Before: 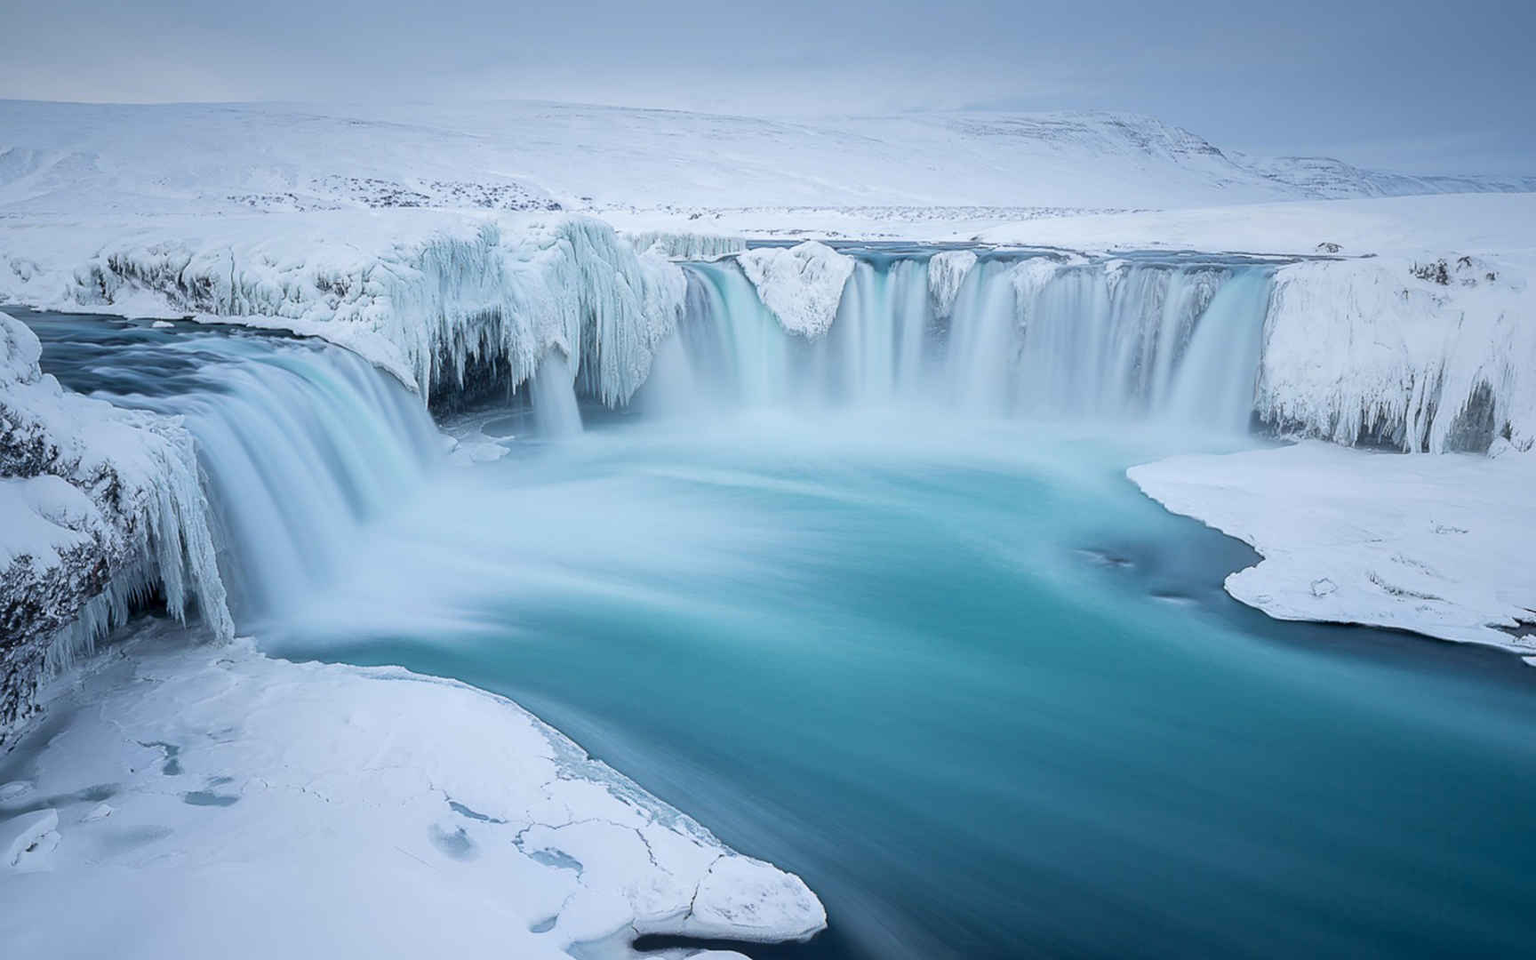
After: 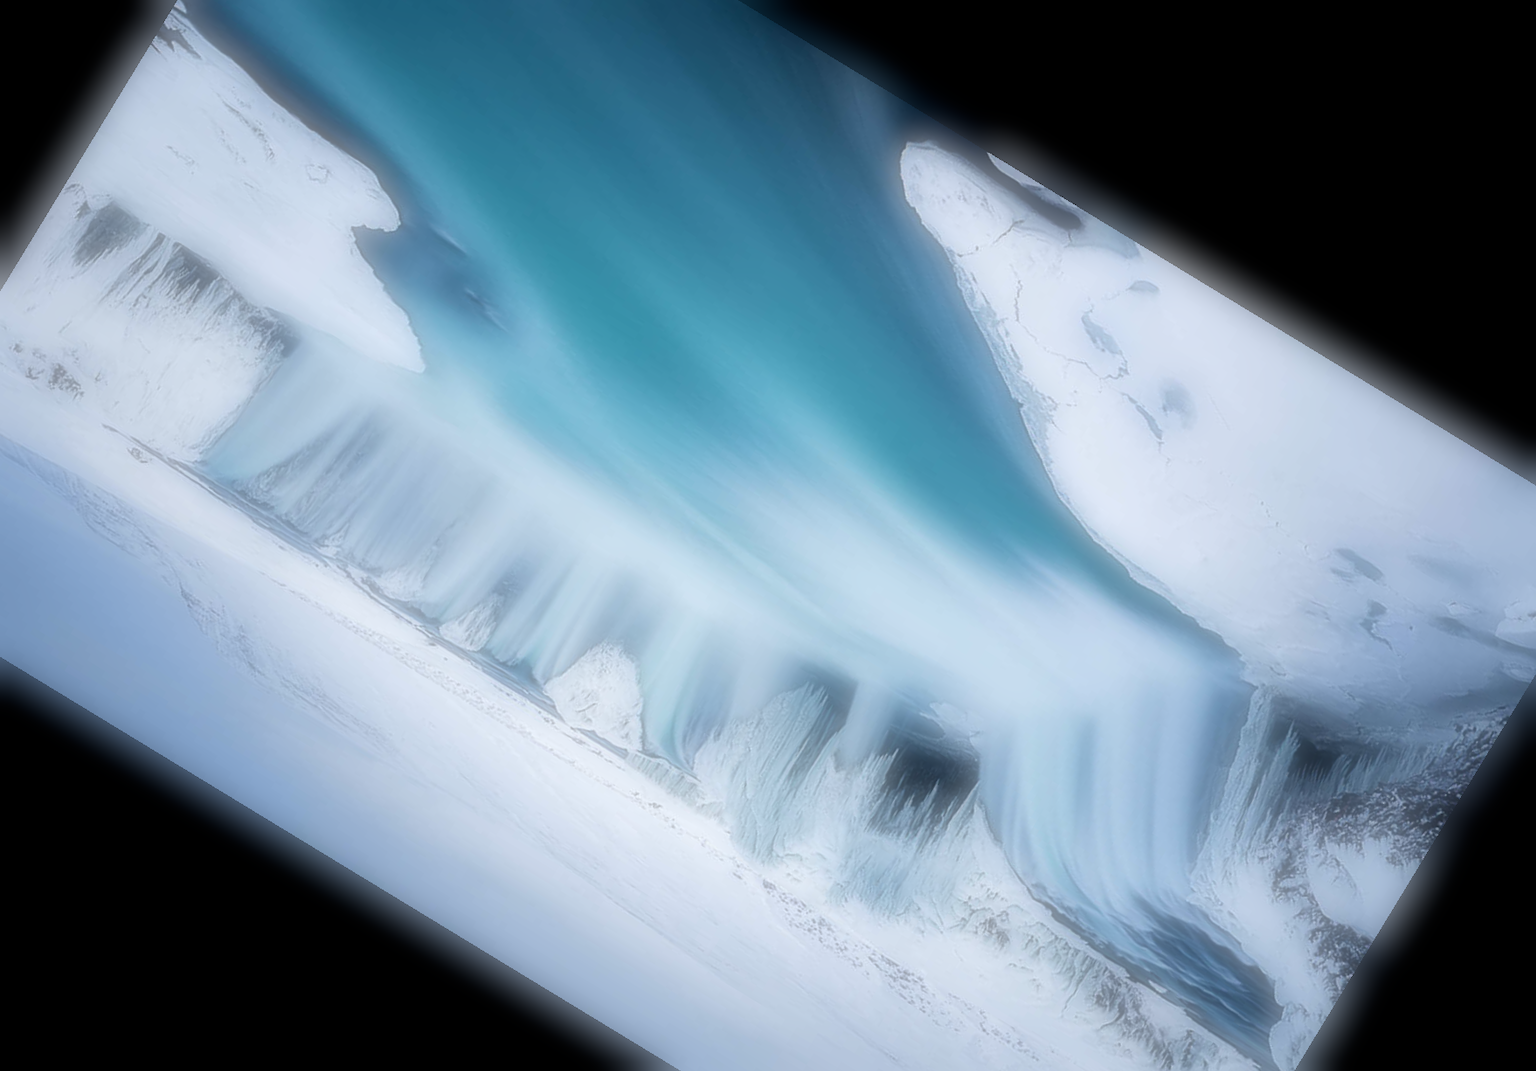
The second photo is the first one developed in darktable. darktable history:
soften: on, module defaults
crop and rotate: angle 148.68°, left 9.111%, top 15.603%, right 4.588%, bottom 17.041%
